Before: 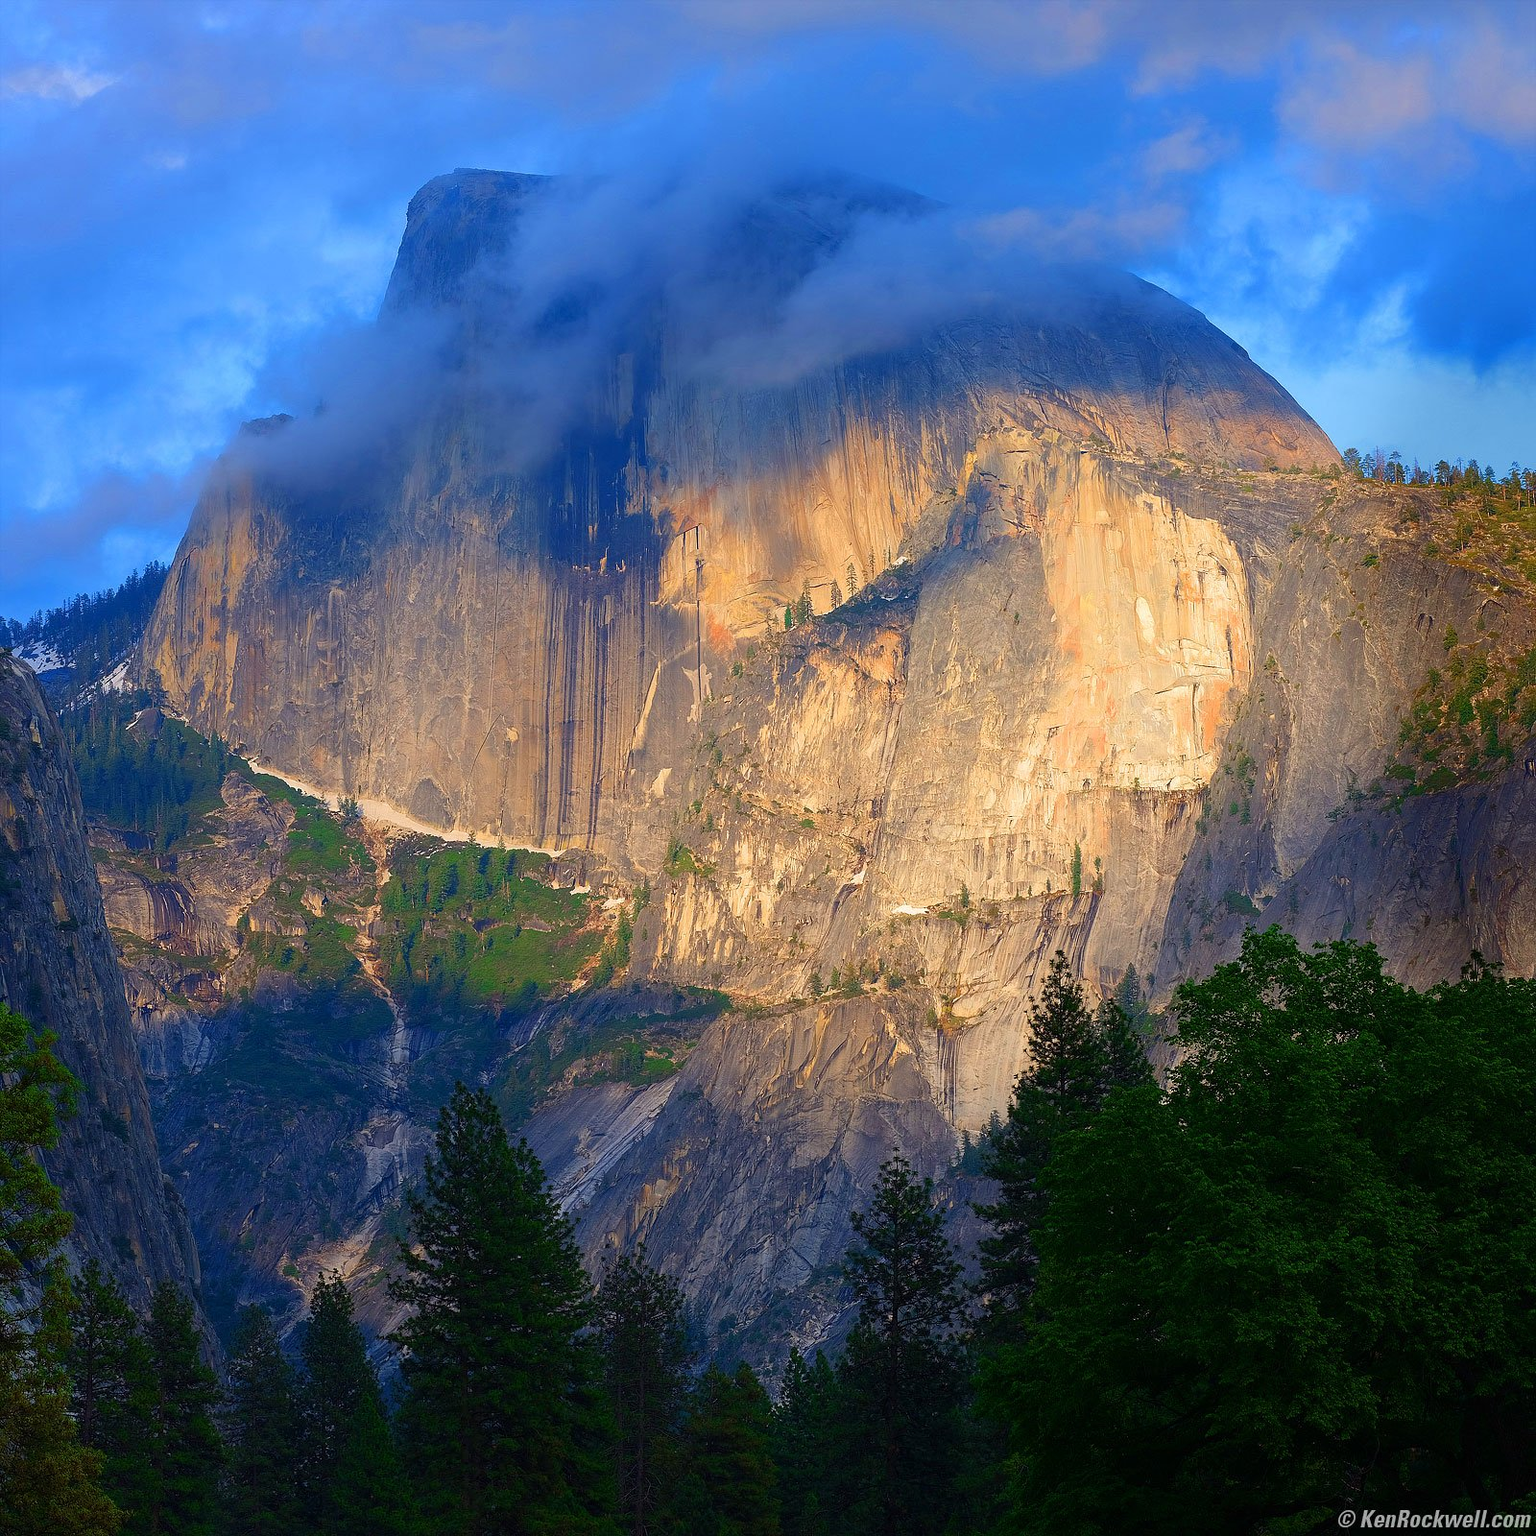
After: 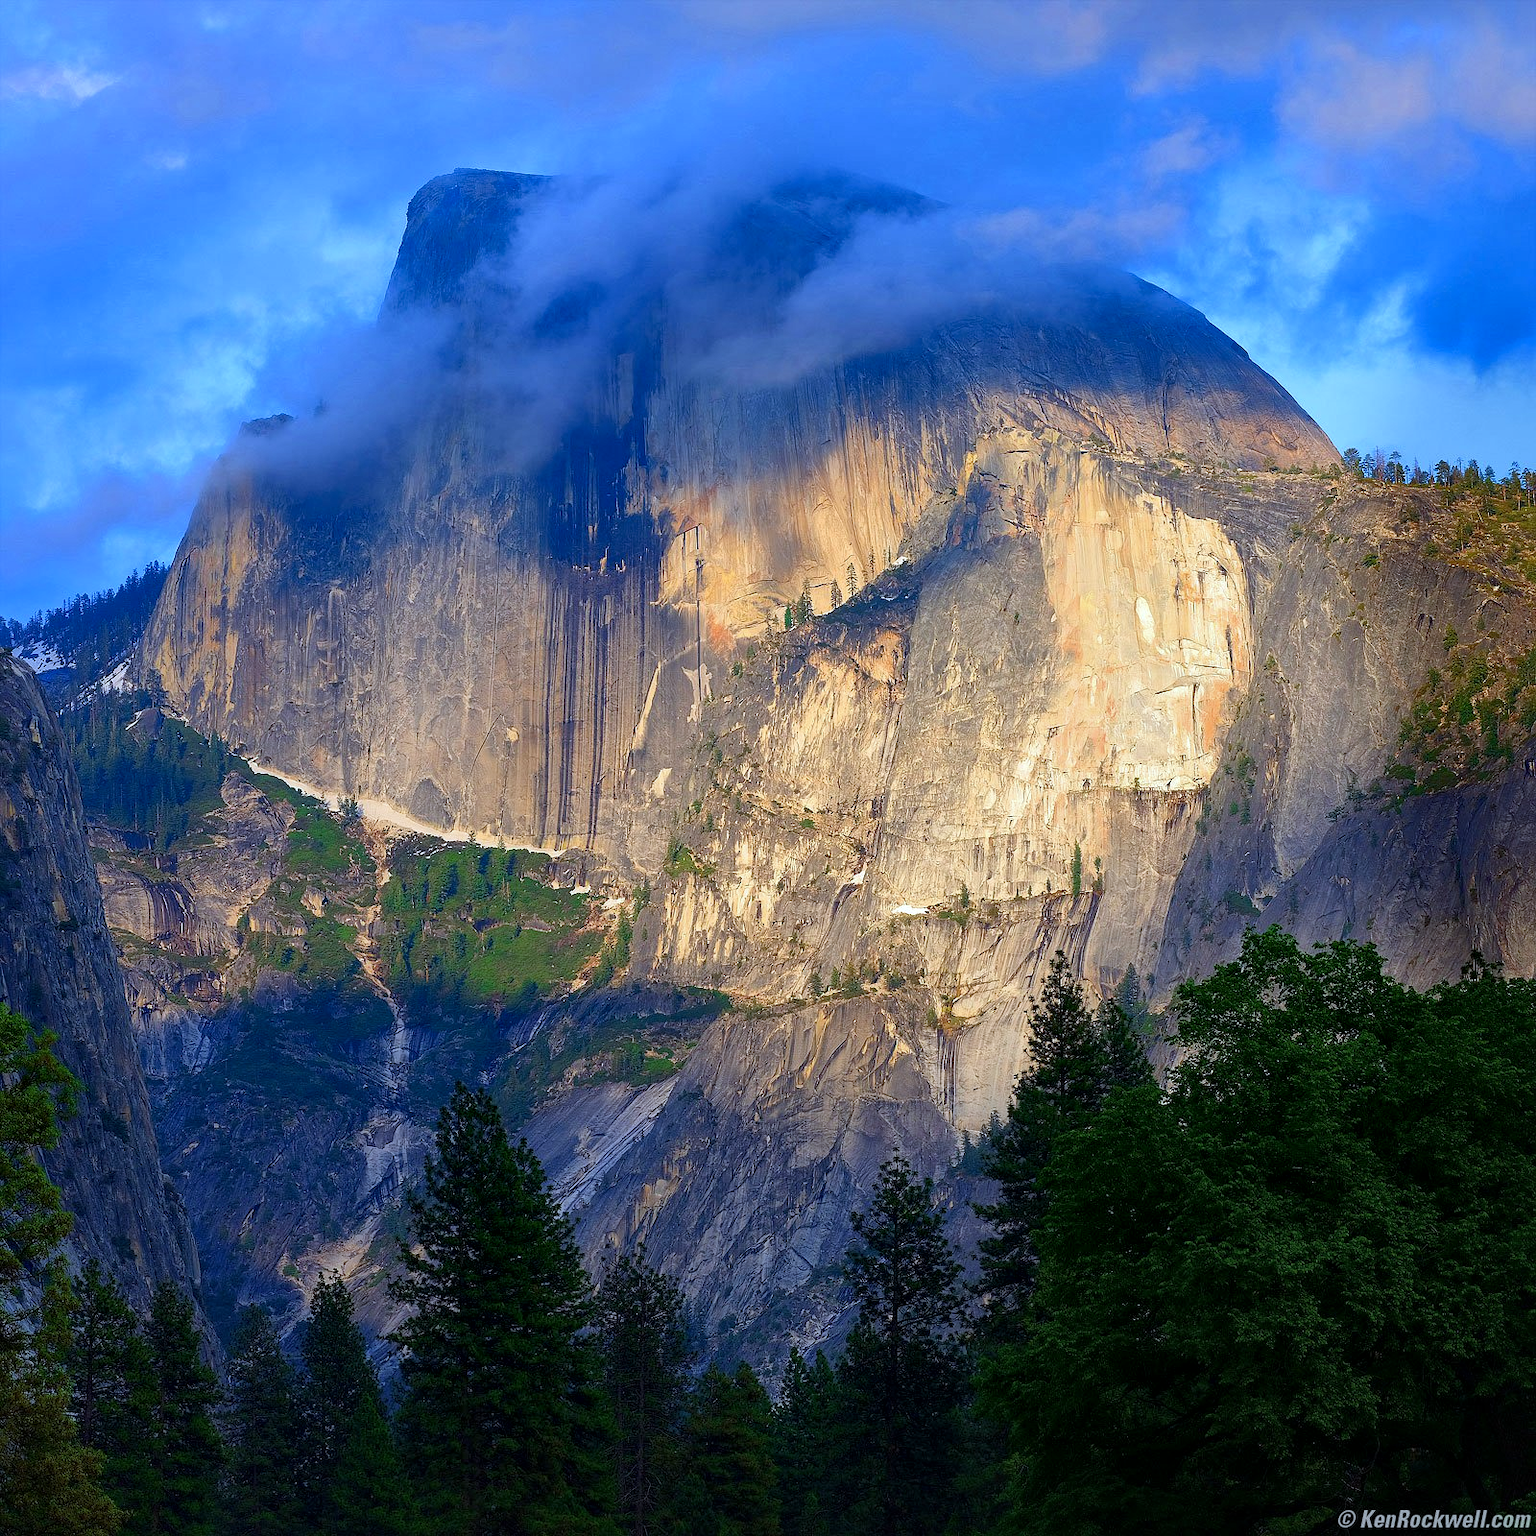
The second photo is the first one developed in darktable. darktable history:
local contrast: mode bilateral grid, contrast 20, coarseness 100, detail 150%, midtone range 0.2
tone equalizer: on, module defaults
white balance: red 0.924, blue 1.095
